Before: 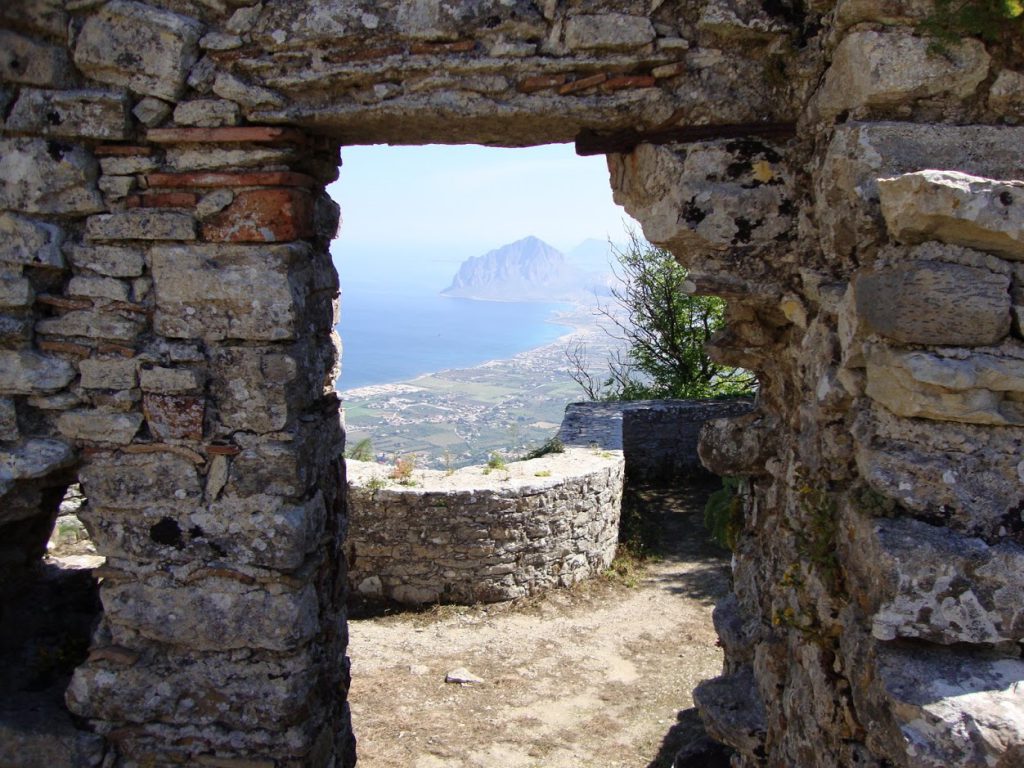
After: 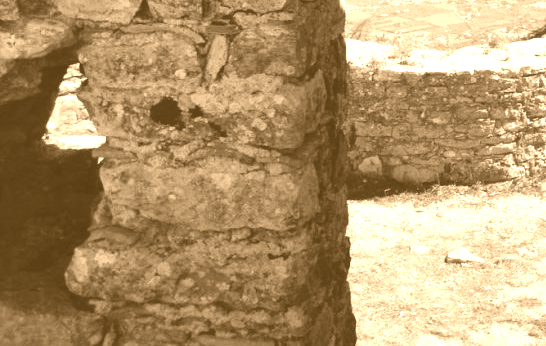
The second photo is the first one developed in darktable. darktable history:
colorize: hue 28.8°, source mix 100%
crop and rotate: top 54.778%, right 46.61%, bottom 0.159%
shadows and highlights: radius 118.69, shadows 42.21, highlights -61.56, soften with gaussian
